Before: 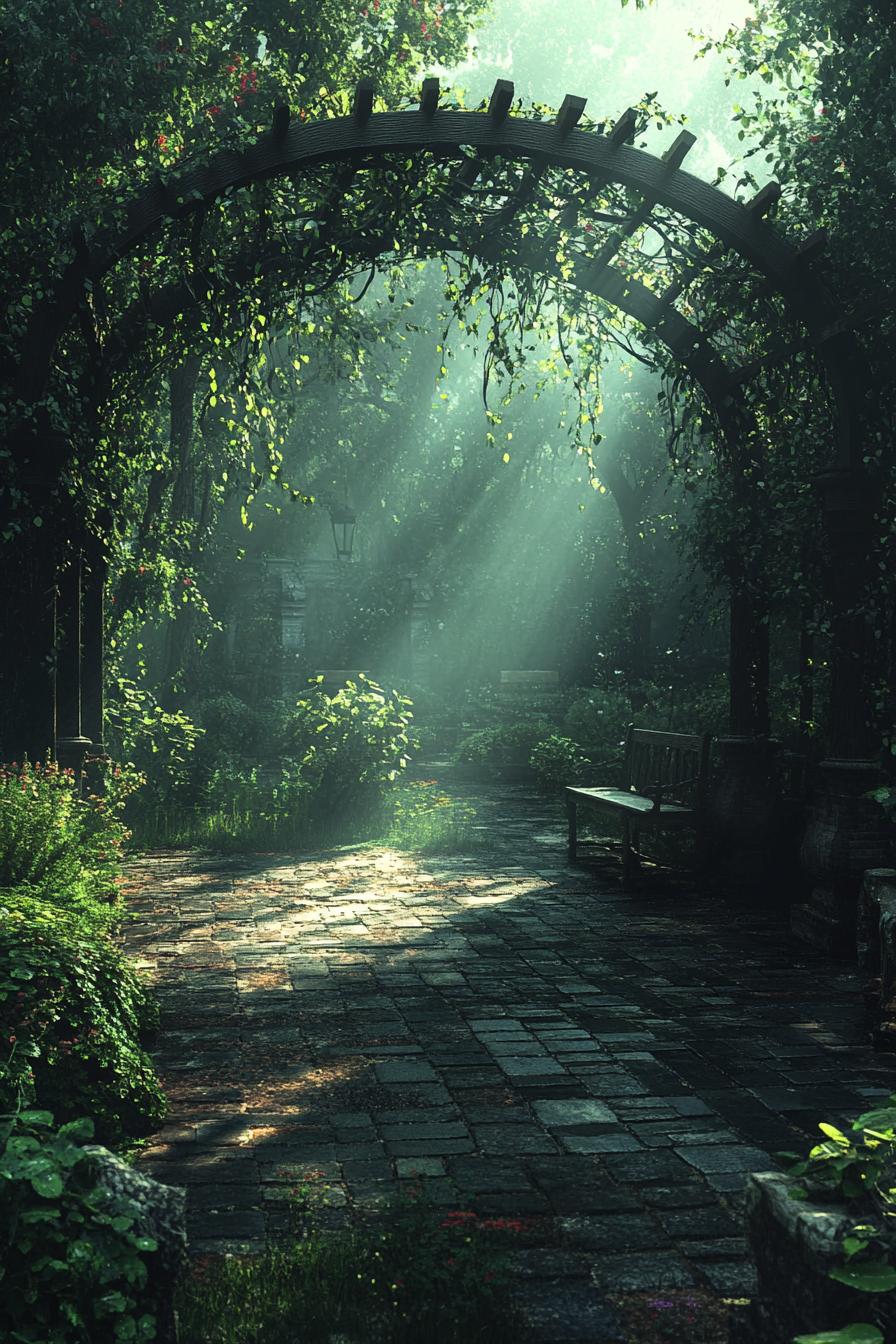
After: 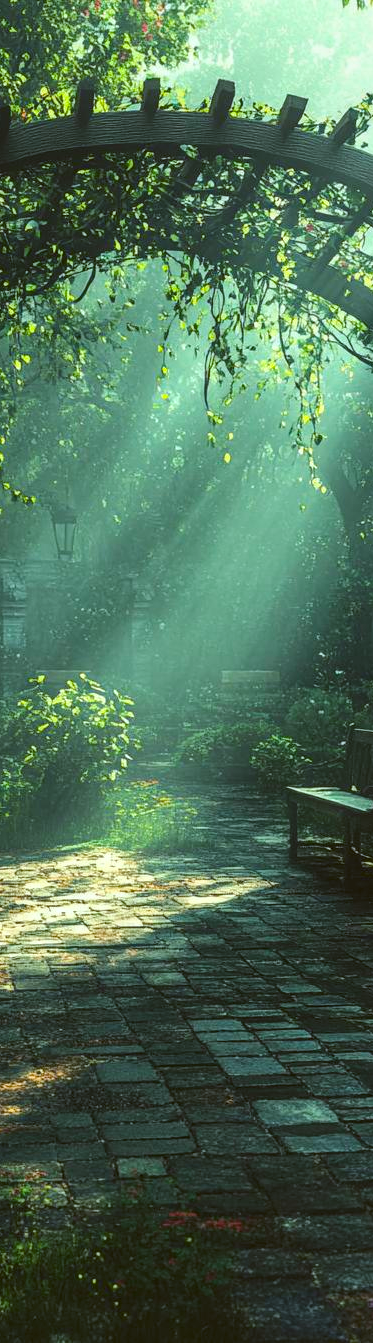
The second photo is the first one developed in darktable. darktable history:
crop: left 31.229%, right 27.105%
color balance: lift [1.004, 1.002, 1.002, 0.998], gamma [1, 1.007, 1.002, 0.993], gain [1, 0.977, 1.013, 1.023], contrast -3.64%
local contrast: on, module defaults
color balance rgb: perceptual saturation grading › global saturation 25%, perceptual brilliance grading › mid-tones 10%, perceptual brilliance grading › shadows 15%, global vibrance 20%
